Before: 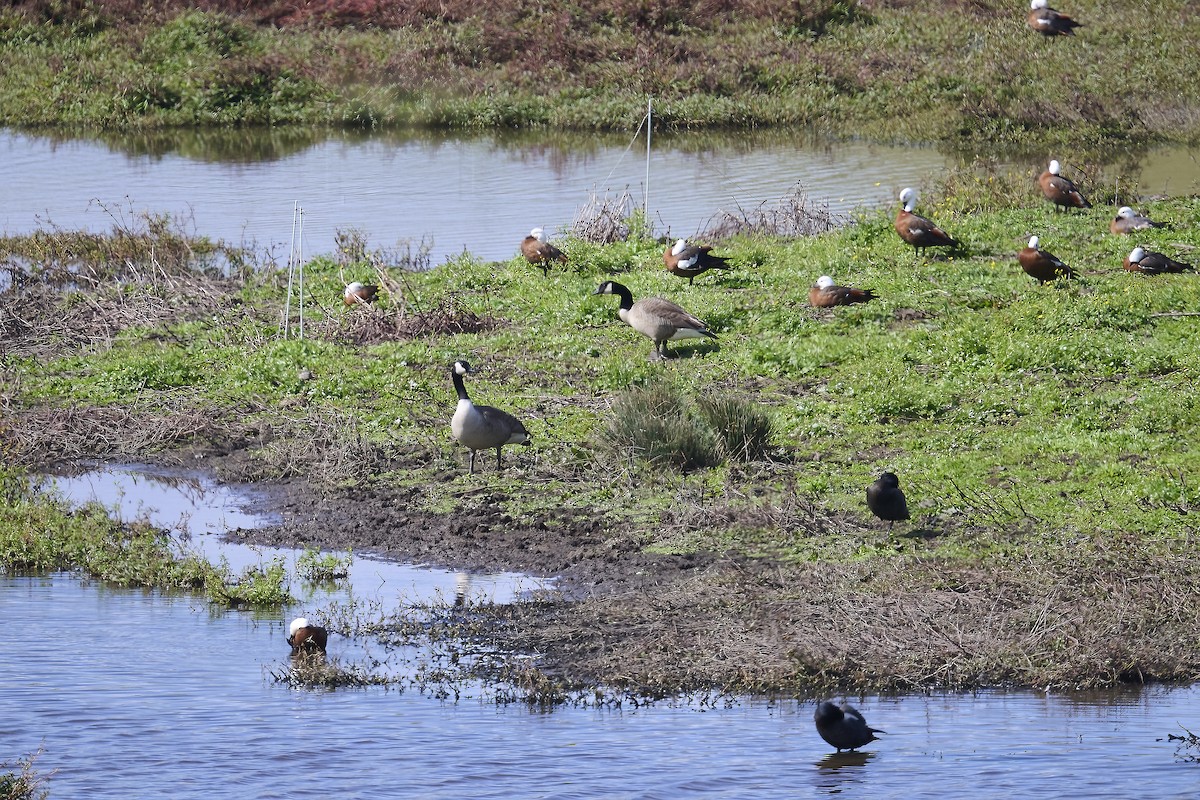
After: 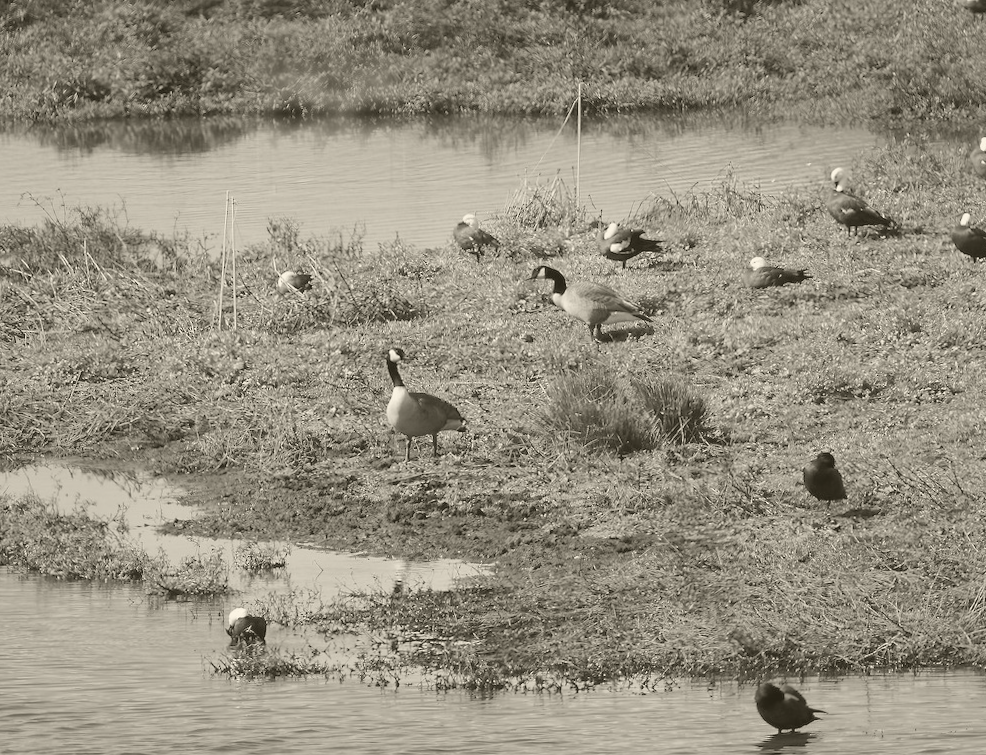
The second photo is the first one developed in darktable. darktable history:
exposure: black level correction 0, exposure 1.379 EV, compensate exposure bias true, compensate highlight preservation false
colorize: hue 41.44°, saturation 22%, source mix 60%, lightness 10.61%
crop and rotate: angle 1°, left 4.281%, top 0.642%, right 11.383%, bottom 2.486%
